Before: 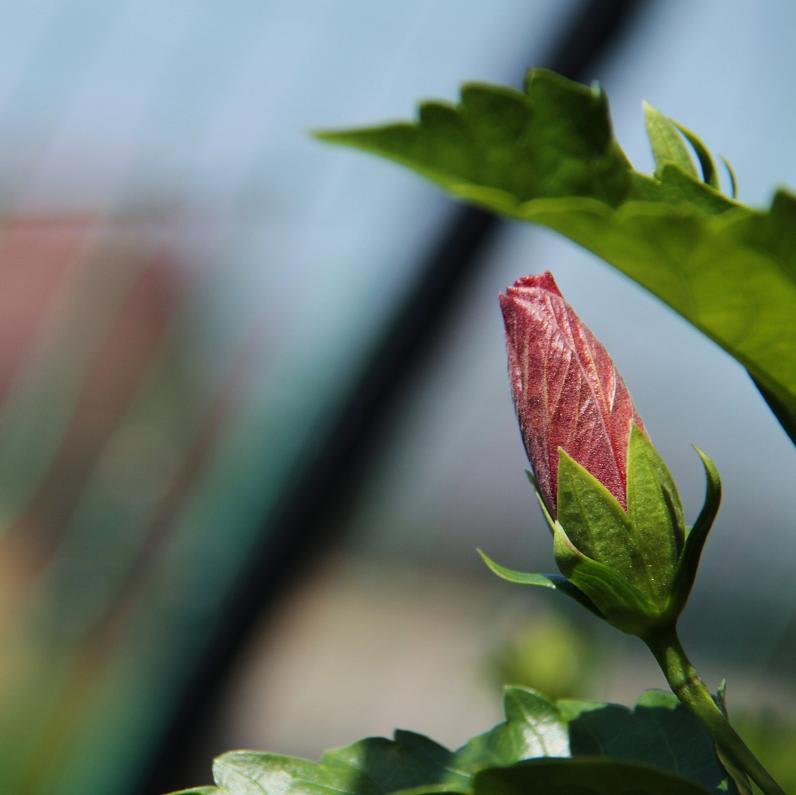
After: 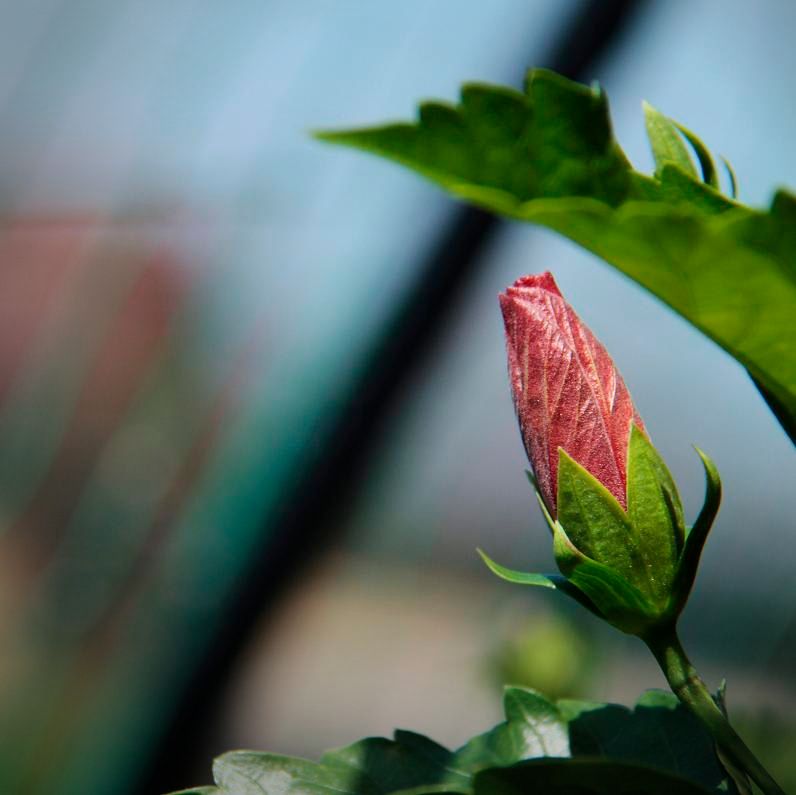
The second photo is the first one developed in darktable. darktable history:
vignetting: brightness -0.461, saturation -0.29, center (0.218, -0.232)
